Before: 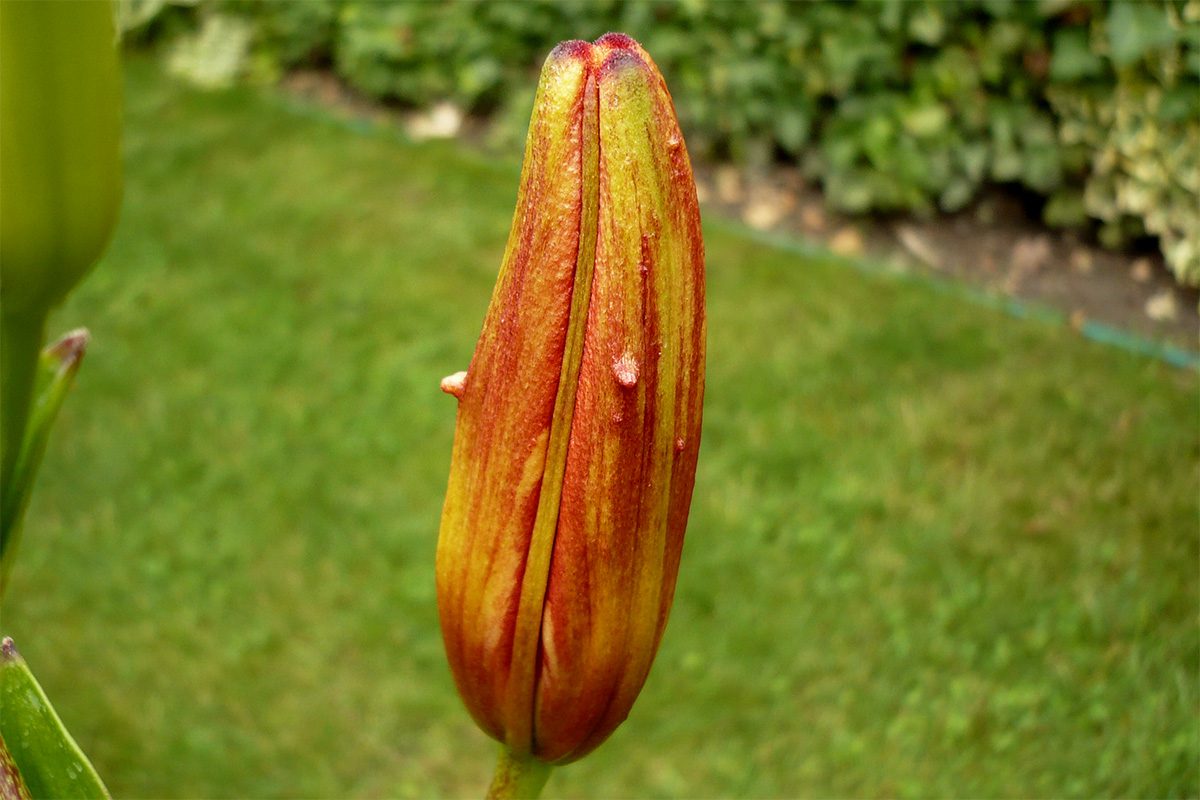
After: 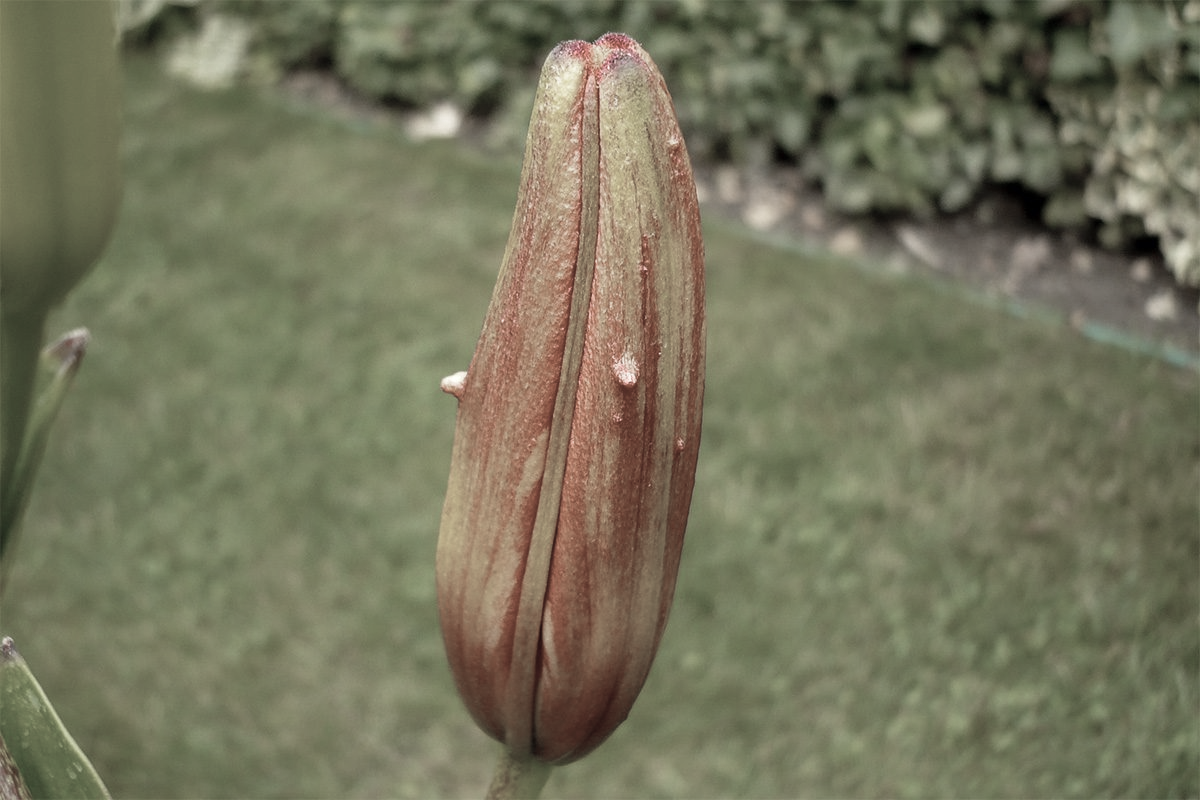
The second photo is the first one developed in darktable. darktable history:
exposure: exposure 0.178 EV, compensate exposure bias true, compensate highlight preservation false
color zones: curves: ch0 [(0, 0.613) (0.01, 0.613) (0.245, 0.448) (0.498, 0.529) (0.642, 0.665) (0.879, 0.777) (0.99, 0.613)]; ch1 [(0, 0.272) (0.219, 0.127) (0.724, 0.346)]
